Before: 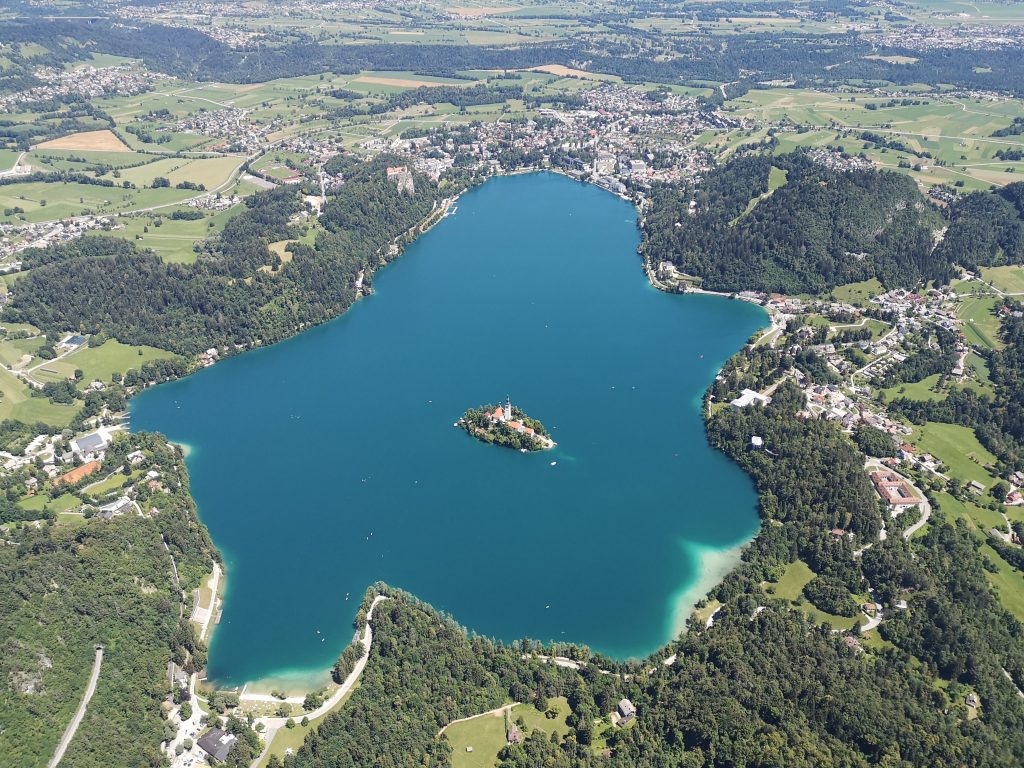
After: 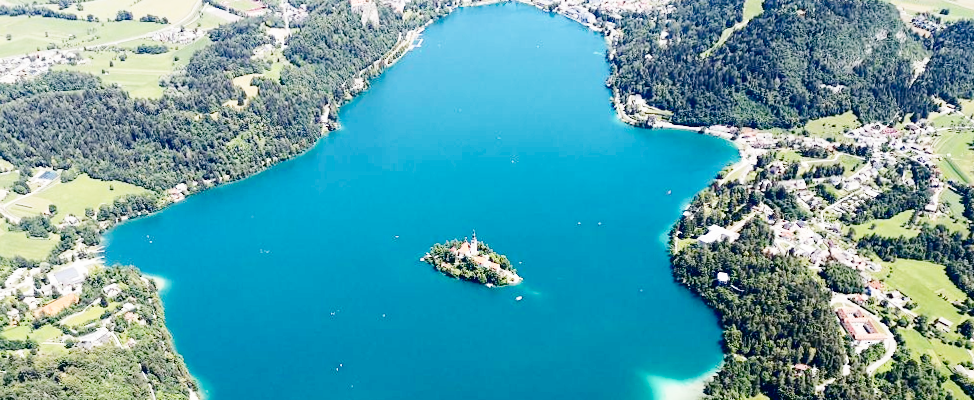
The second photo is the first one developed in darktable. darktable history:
base curve: curves: ch0 [(0, 0) (0, 0) (0.002, 0.001) (0.008, 0.003) (0.019, 0.011) (0.037, 0.037) (0.064, 0.11) (0.102, 0.232) (0.152, 0.379) (0.216, 0.524) (0.296, 0.665) (0.394, 0.789) (0.512, 0.881) (0.651, 0.945) (0.813, 0.986) (1, 1)], preserve colors none
contrast brightness saturation: contrast 0.19, brightness -0.24, saturation 0.11
crop and rotate: top 23.043%, bottom 23.437%
color balance rgb: contrast -10%
rotate and perspective: rotation 0.074°, lens shift (vertical) 0.096, lens shift (horizontal) -0.041, crop left 0.043, crop right 0.952, crop top 0.024, crop bottom 0.979
